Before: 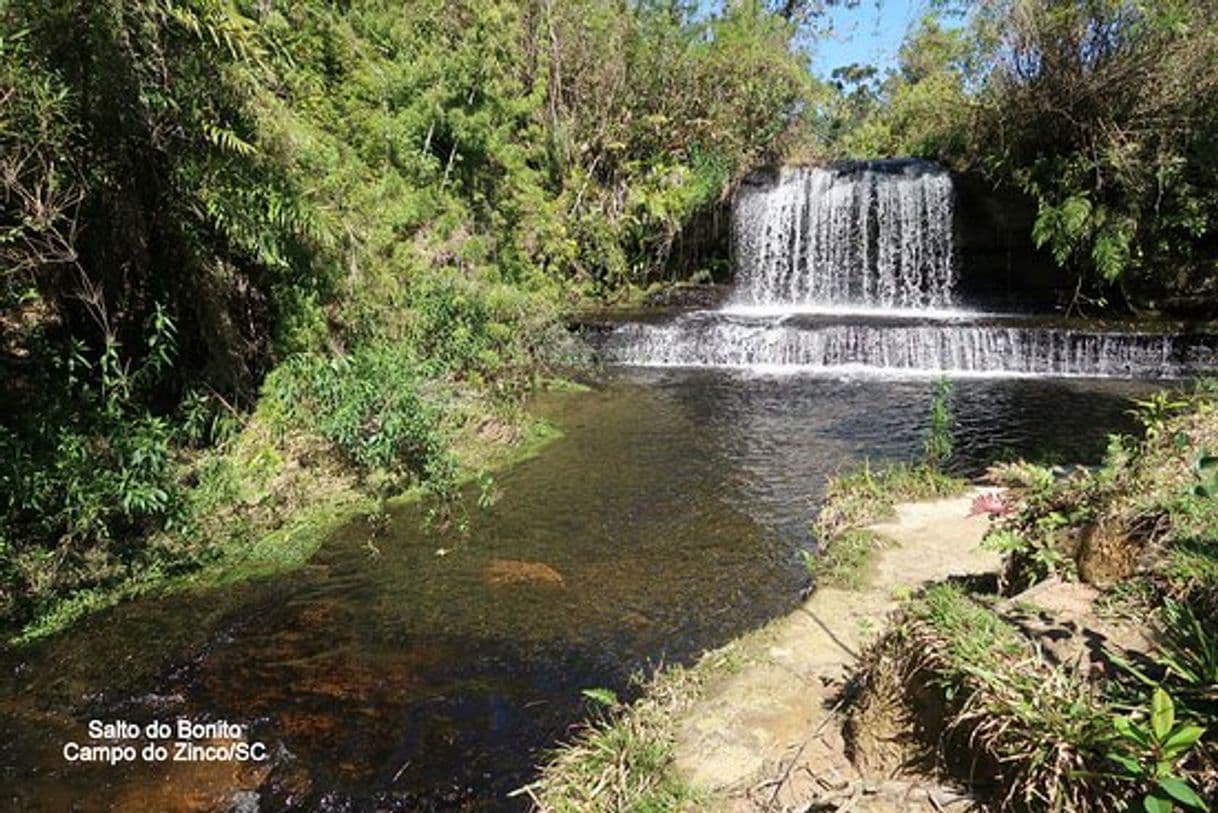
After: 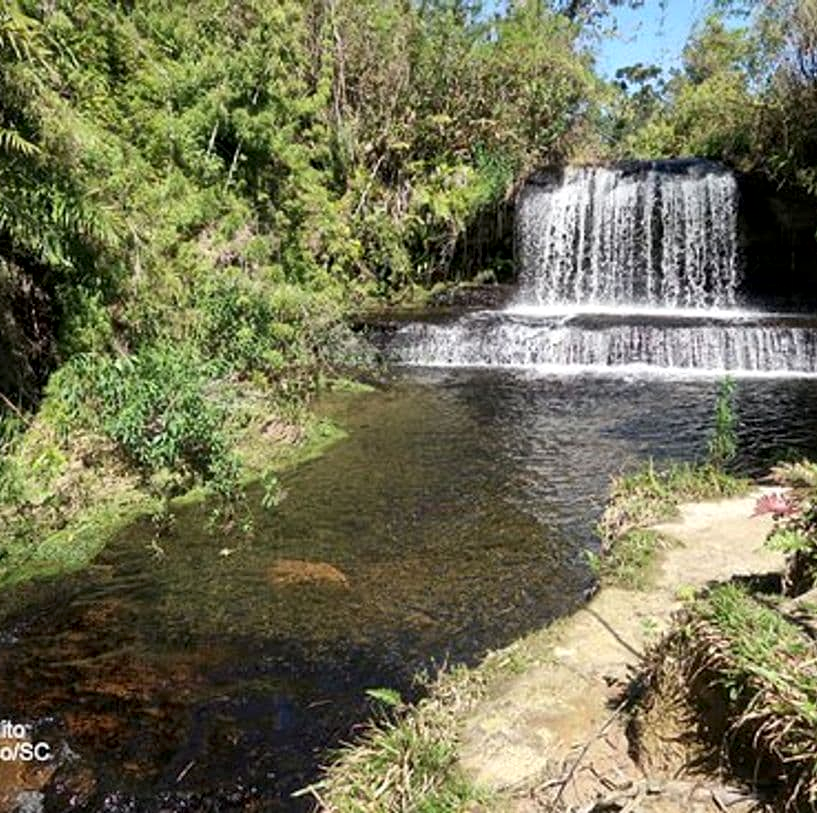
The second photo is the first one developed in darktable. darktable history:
exposure: black level correction 0.001, compensate highlight preservation false
local contrast: mode bilateral grid, contrast 21, coarseness 51, detail 144%, midtone range 0.2
crop and rotate: left 17.751%, right 15.148%
